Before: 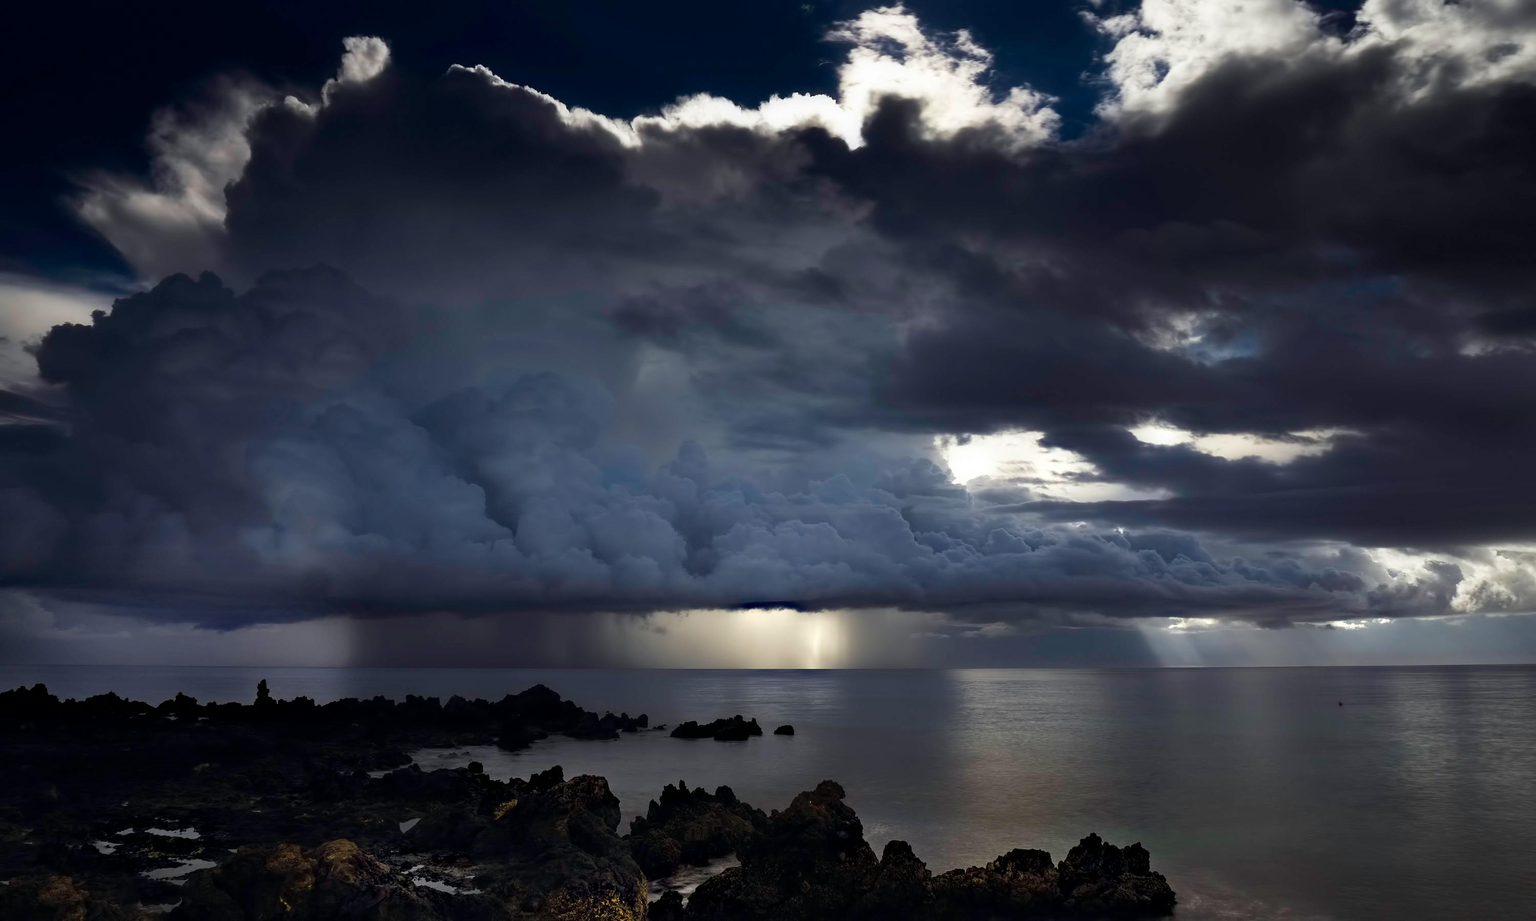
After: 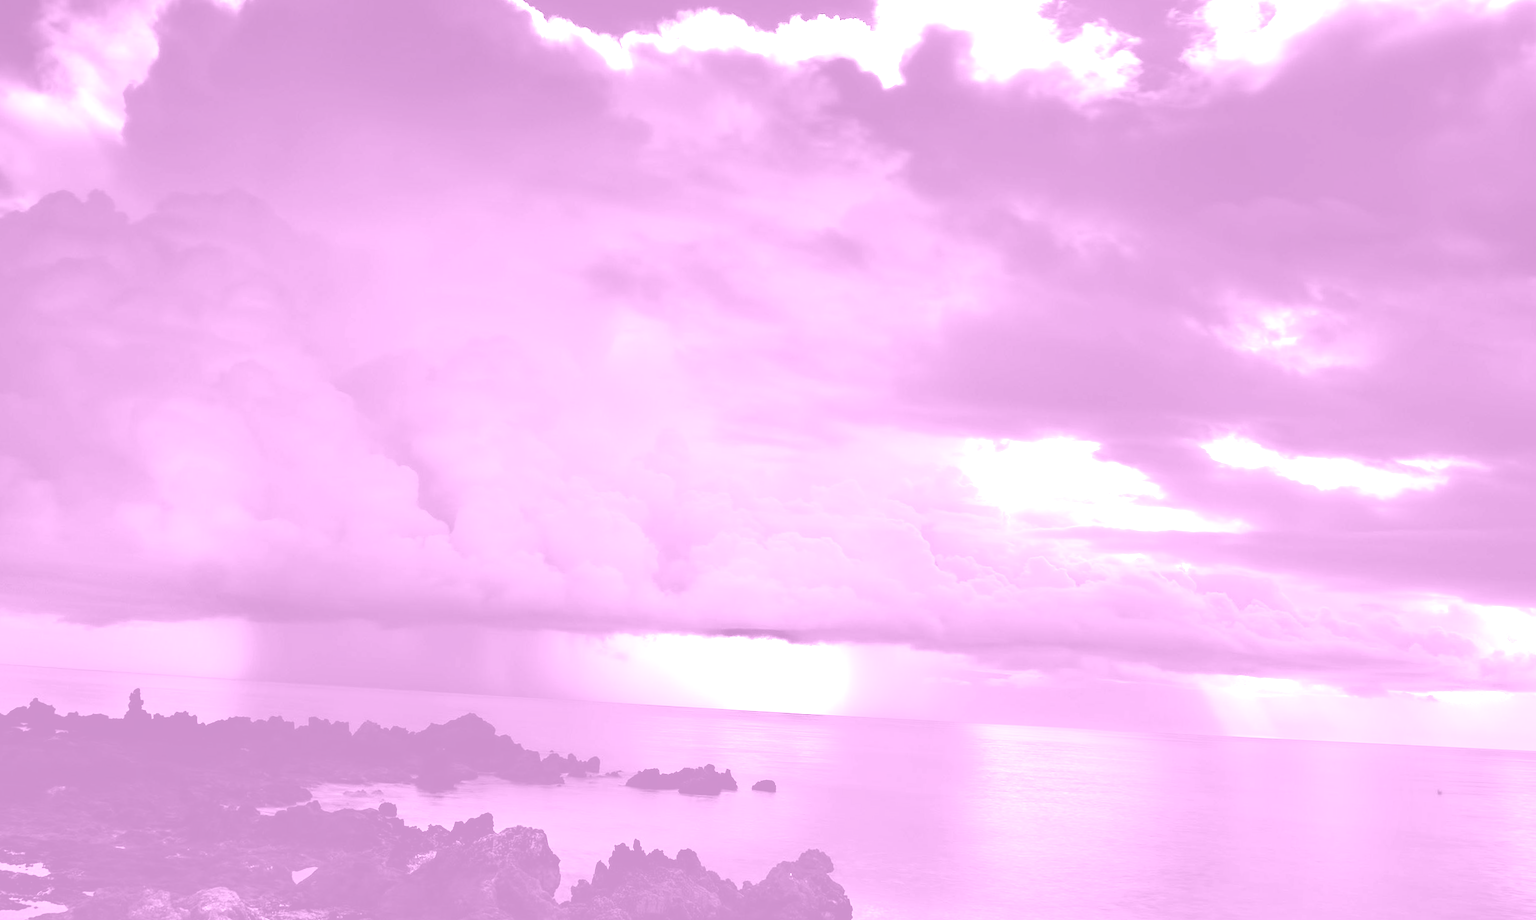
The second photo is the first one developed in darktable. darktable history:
exposure: black level correction 0, exposure 1.9 EV, compensate highlight preservation false
tone equalizer: -8 EV -0.75 EV, -7 EV -0.7 EV, -6 EV -0.6 EV, -5 EV -0.4 EV, -3 EV 0.4 EV, -2 EV 0.6 EV, -1 EV 0.7 EV, +0 EV 0.75 EV, edges refinement/feathering 500, mask exposure compensation -1.57 EV, preserve details no
colorize: hue 331.2°, saturation 69%, source mix 30.28%, lightness 69.02%, version 1
crop and rotate: angle -3.27°, left 5.211%, top 5.211%, right 4.607%, bottom 4.607%
